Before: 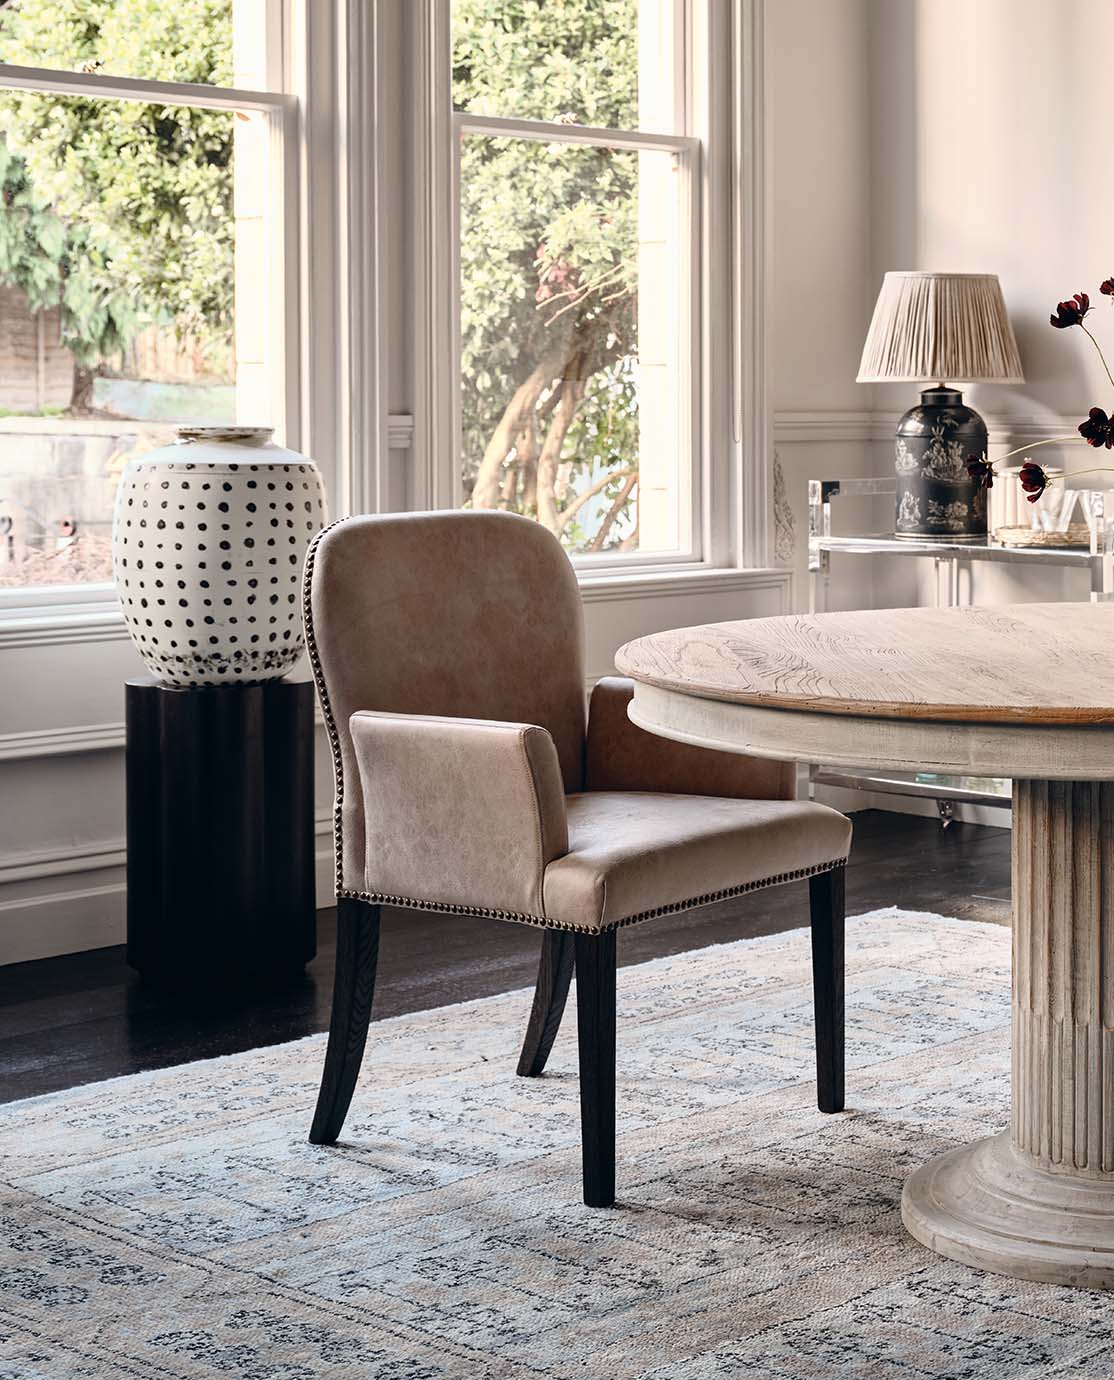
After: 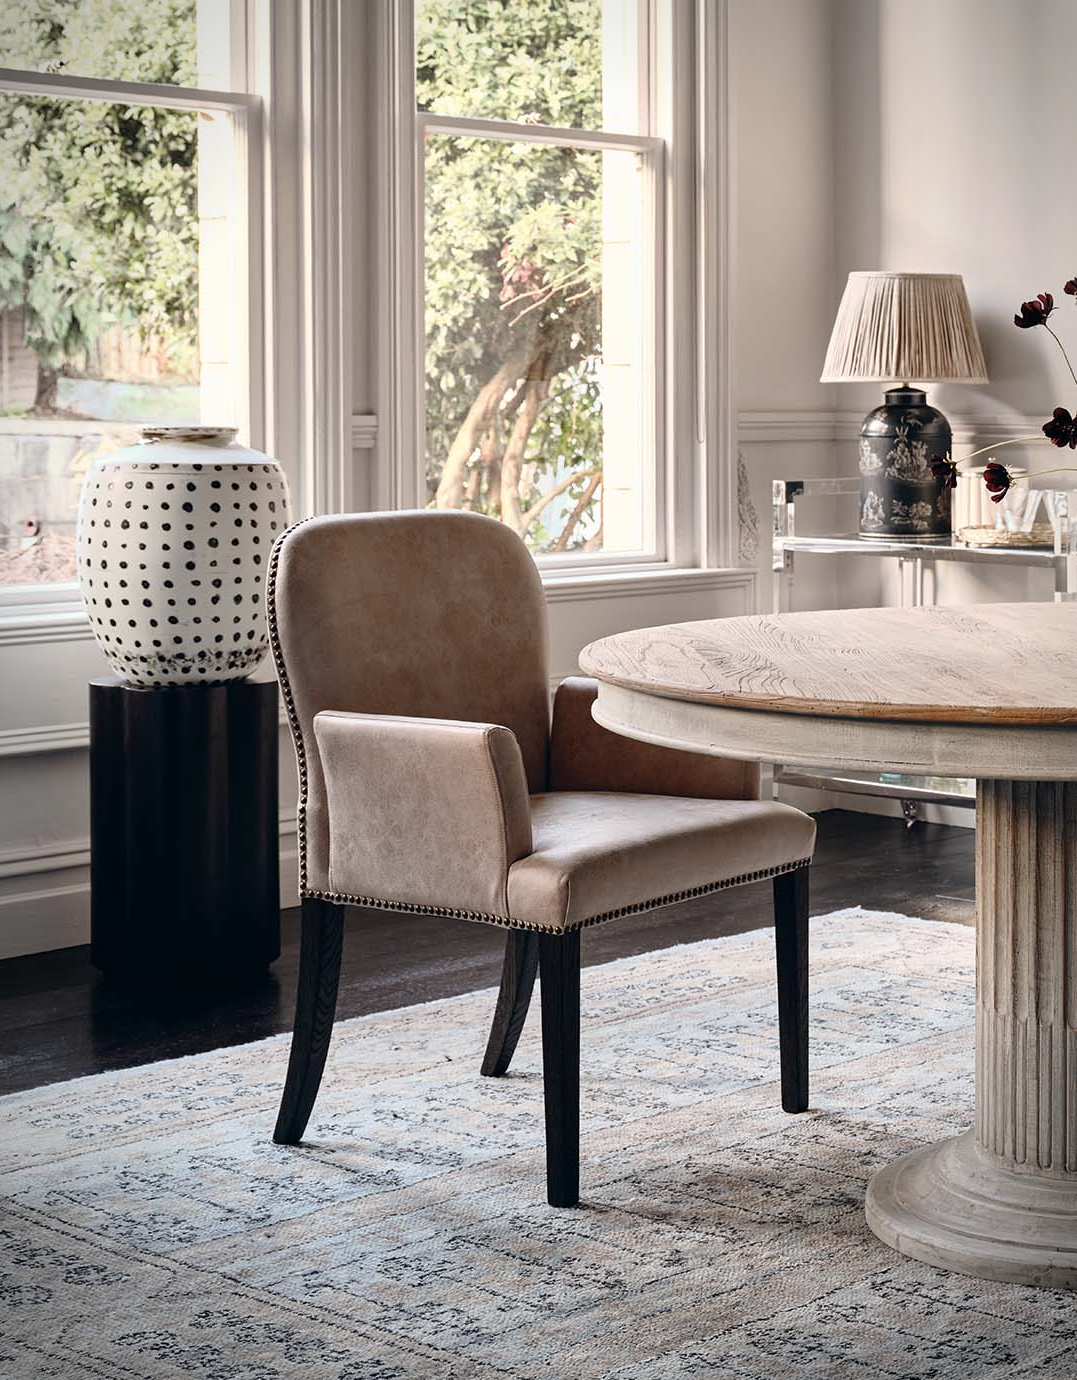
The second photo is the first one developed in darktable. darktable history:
crop and rotate: left 3.238%
vignetting: fall-off start 87%, automatic ratio true
